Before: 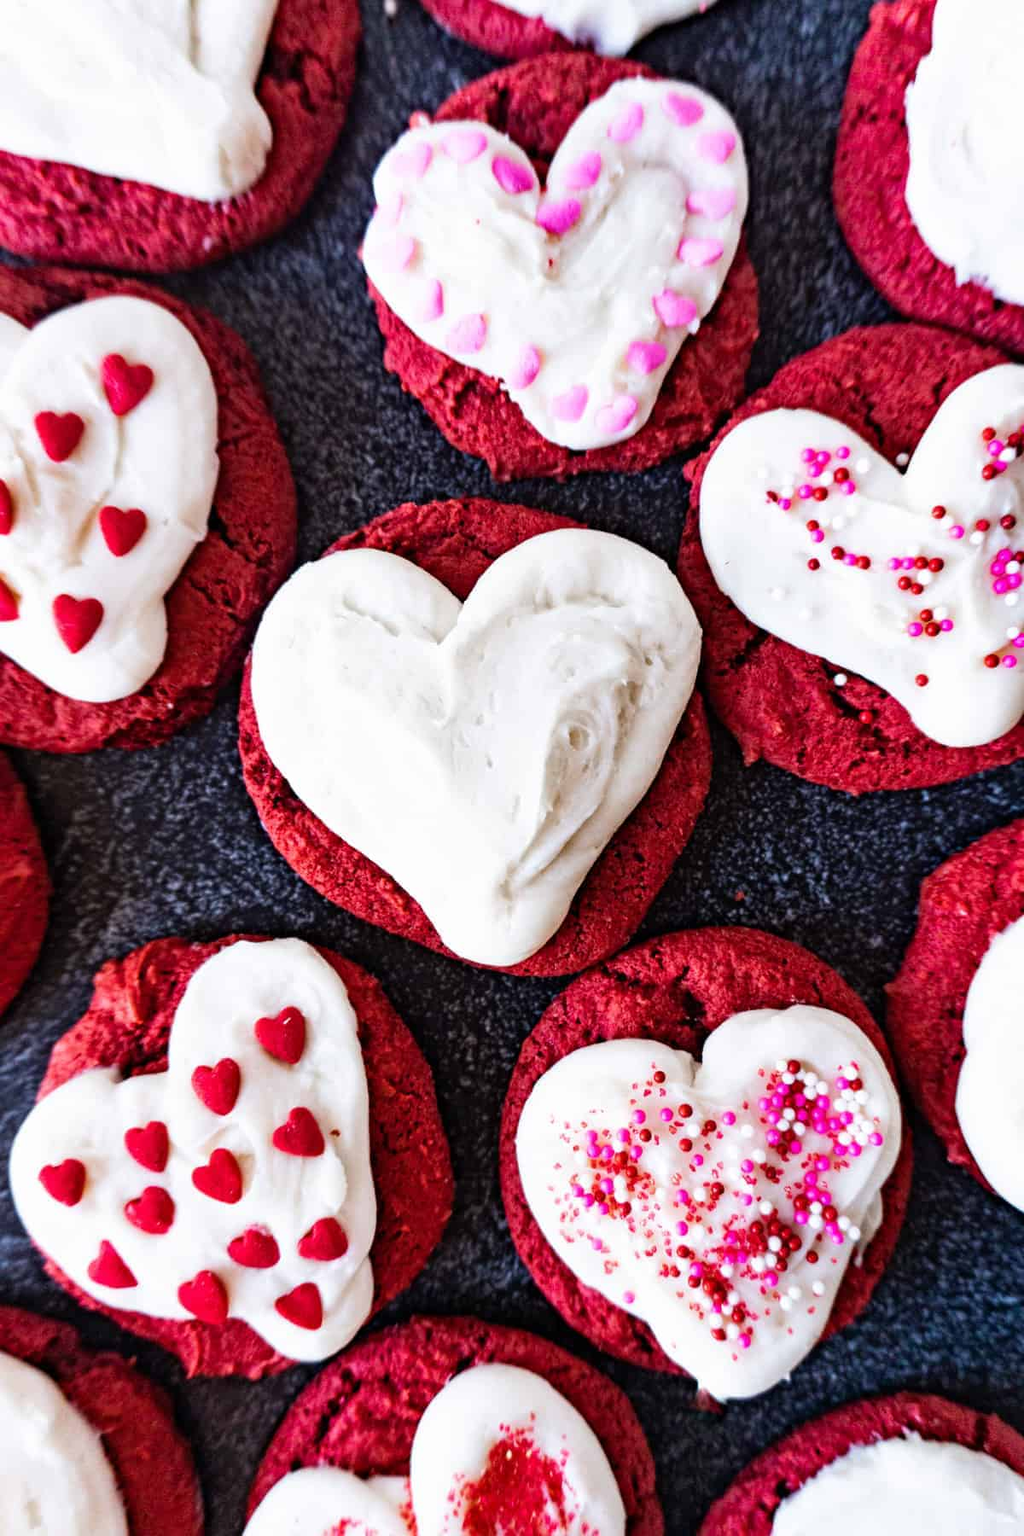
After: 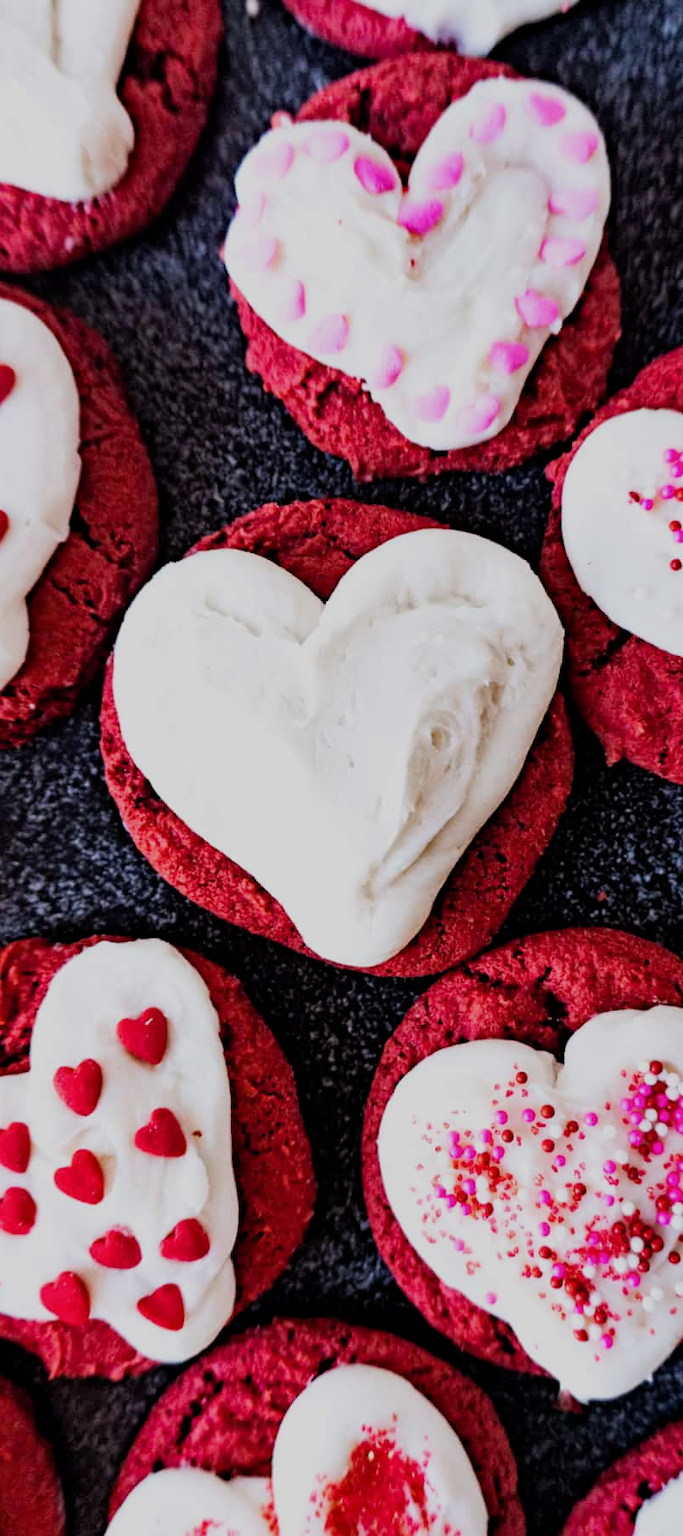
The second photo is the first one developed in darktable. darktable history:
filmic rgb: black relative exposure -7.65 EV, white relative exposure 4.56 EV, hardness 3.61
crop and rotate: left 13.537%, right 19.796%
exposure: black level correction 0.001, compensate highlight preservation false
